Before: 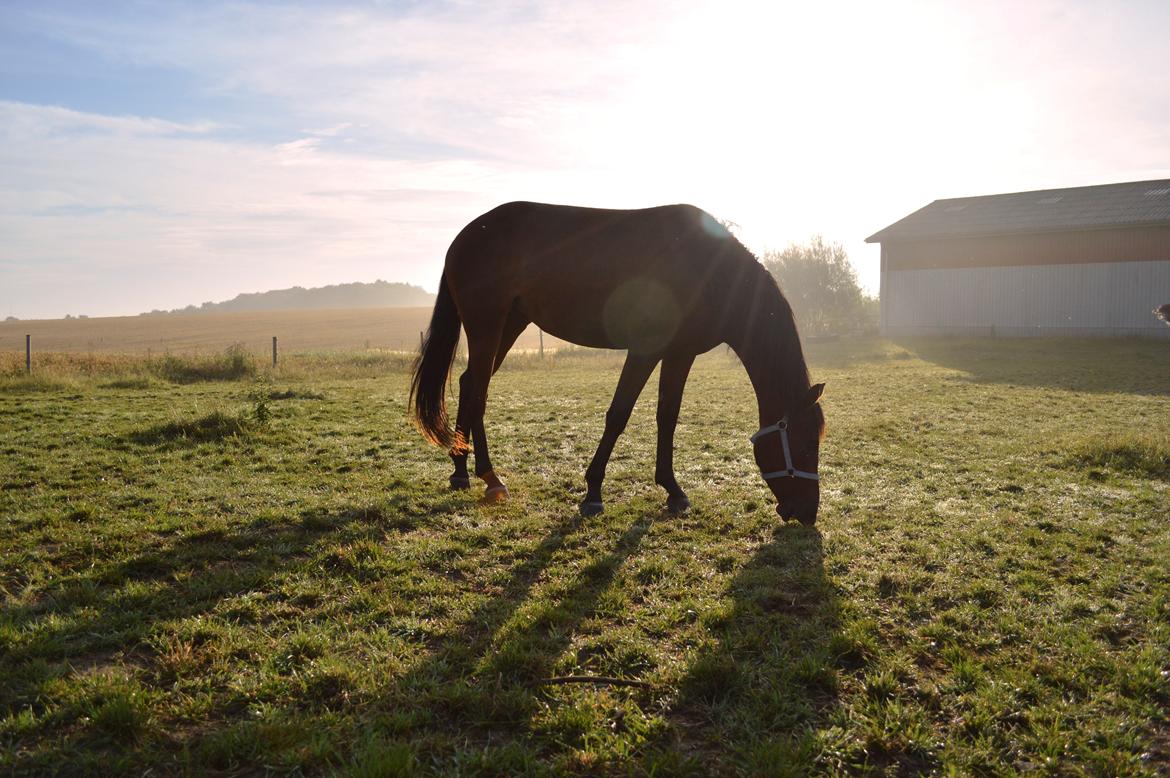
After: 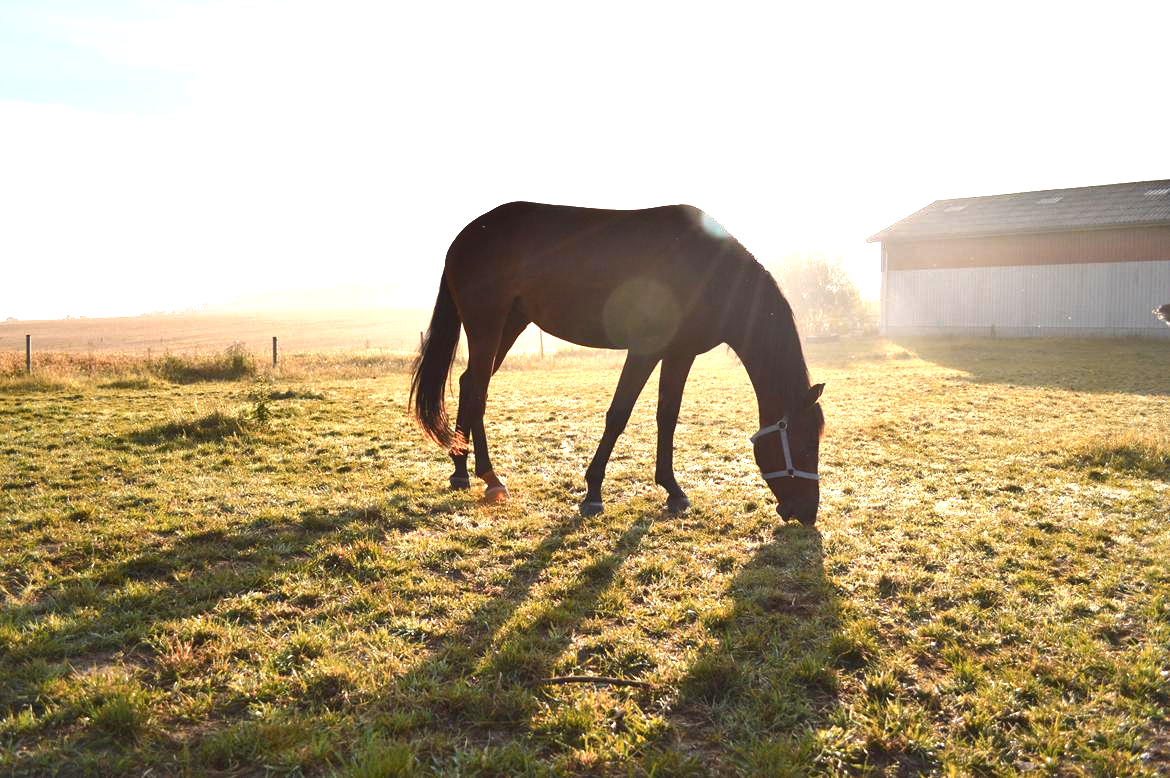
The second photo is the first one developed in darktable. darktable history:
shadows and highlights: shadows 34.02, highlights -34.83, soften with gaussian
color zones: curves: ch1 [(0, 0.455) (0.063, 0.455) (0.286, 0.495) (0.429, 0.5) (0.571, 0.5) (0.714, 0.5) (0.857, 0.5) (1, 0.455)]; ch2 [(0, 0.532) (0.063, 0.521) (0.233, 0.447) (0.429, 0.489) (0.571, 0.5) (0.714, 0.5) (0.857, 0.5) (1, 0.532)]
exposure: black level correction 0, exposure 1.468 EV, compensate highlight preservation false
